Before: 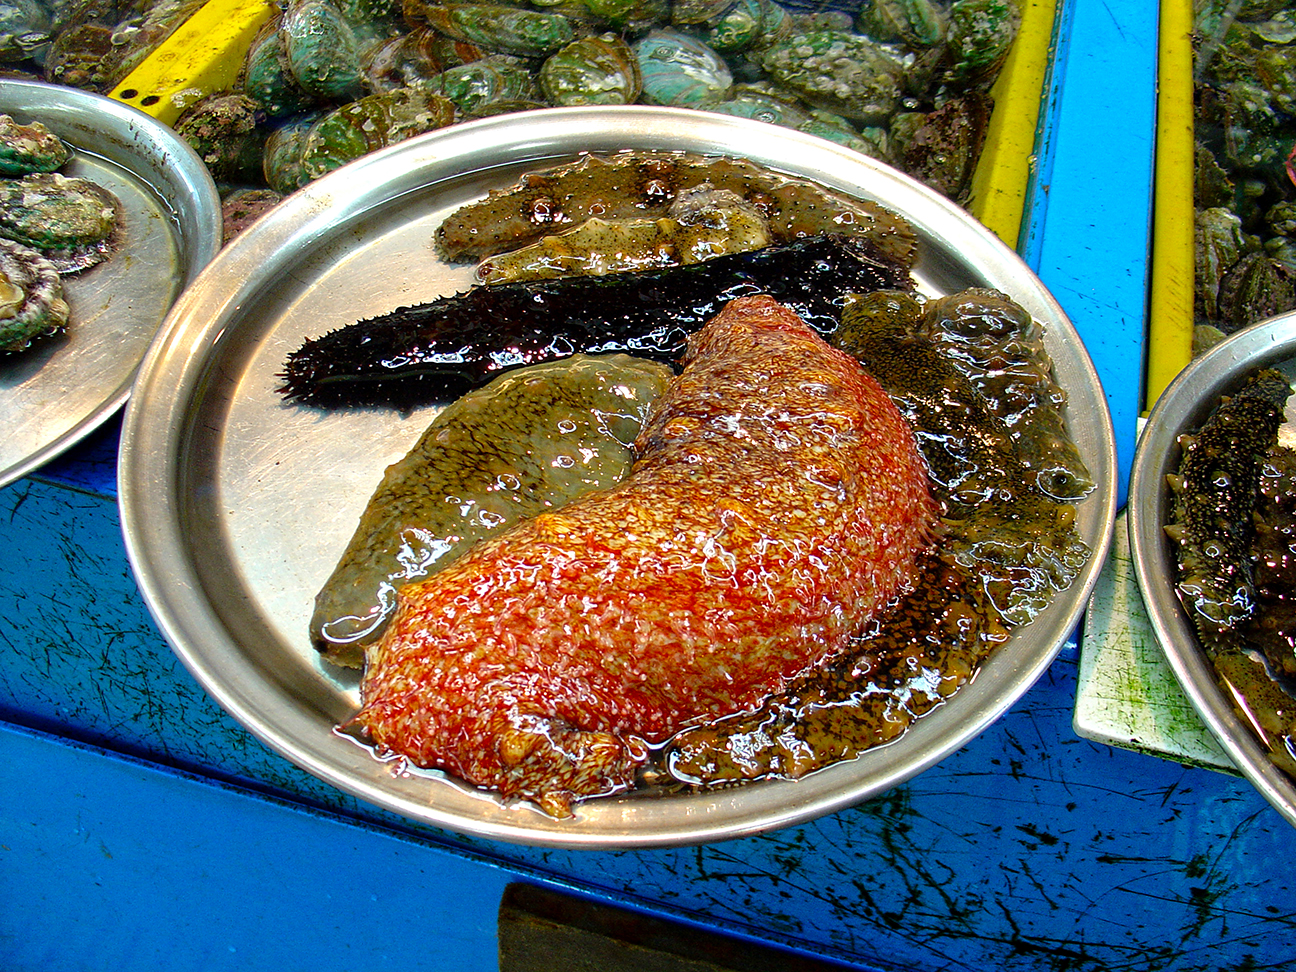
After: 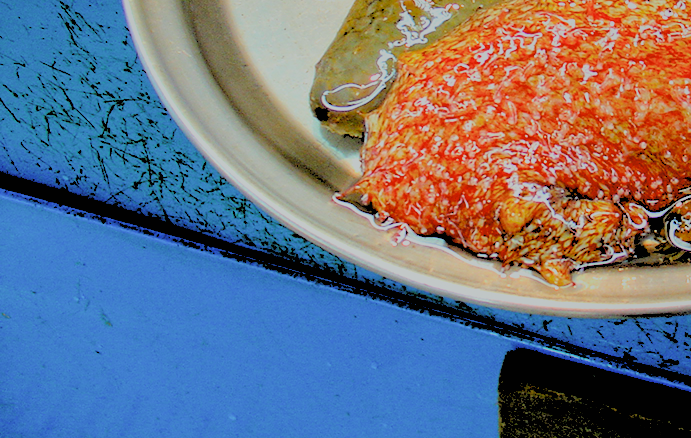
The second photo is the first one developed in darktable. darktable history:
shadows and highlights: on, module defaults
color balance: lift [1.004, 1.002, 1.002, 0.998], gamma [1, 1.007, 1.002, 0.993], gain [1, 0.977, 1.013, 1.023], contrast -3.64%
crop and rotate: top 54.778%, right 46.61%, bottom 0.159%
filmic rgb: black relative exposure -7.32 EV, white relative exposure 5.09 EV, hardness 3.2
rgb levels: levels [[0.027, 0.429, 0.996], [0, 0.5, 1], [0, 0.5, 1]]
